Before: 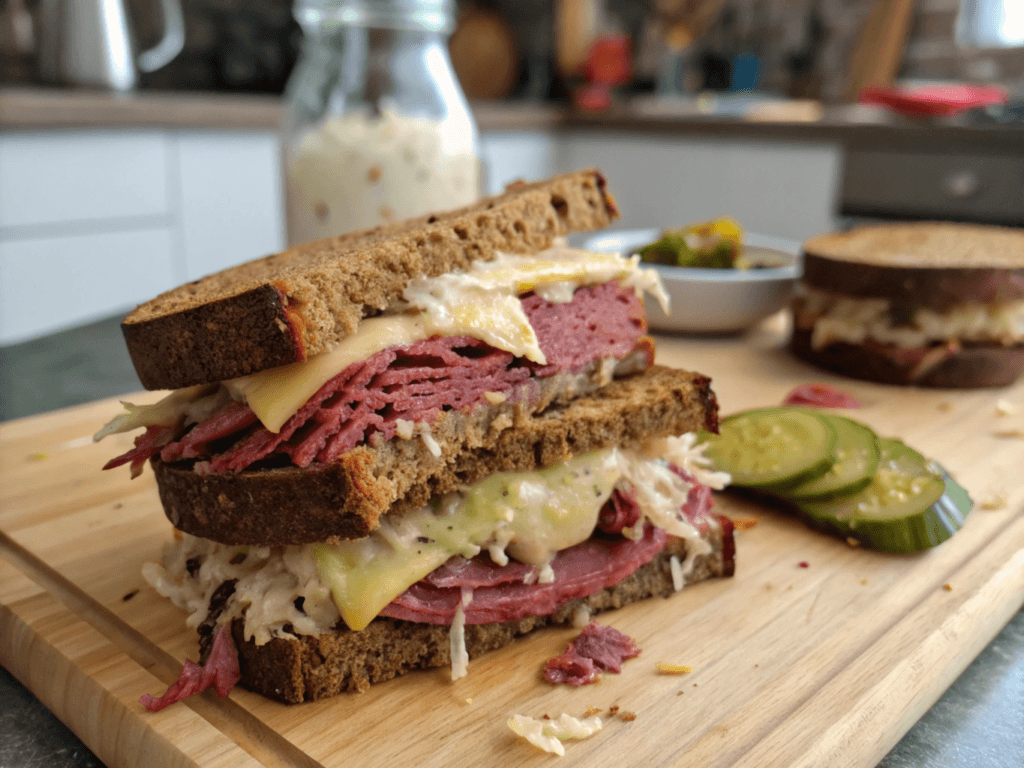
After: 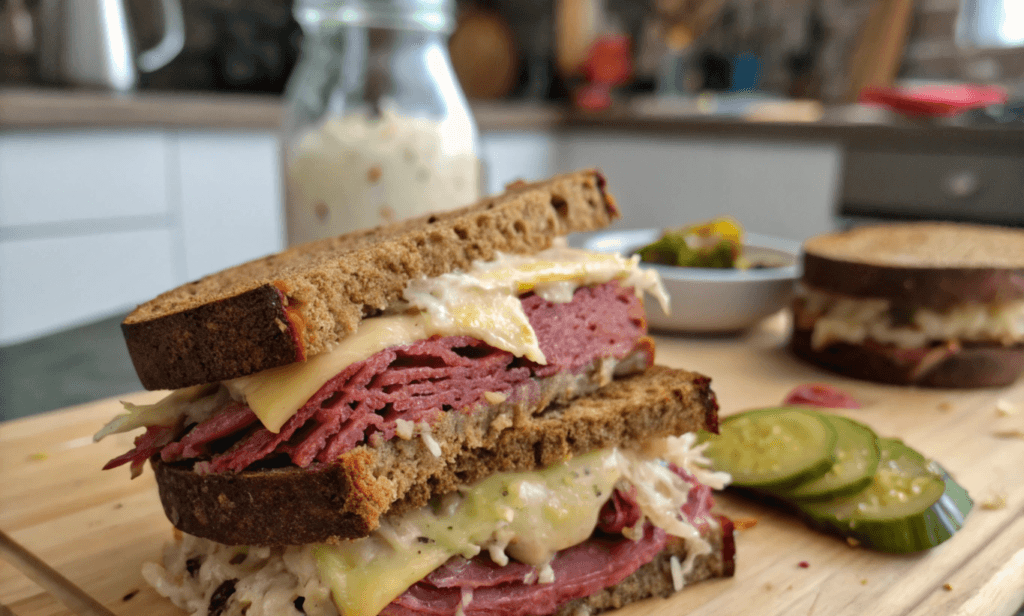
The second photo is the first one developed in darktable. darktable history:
crop: bottom 19.725%
shadows and highlights: highlights color adjustment 0.019%, soften with gaussian
